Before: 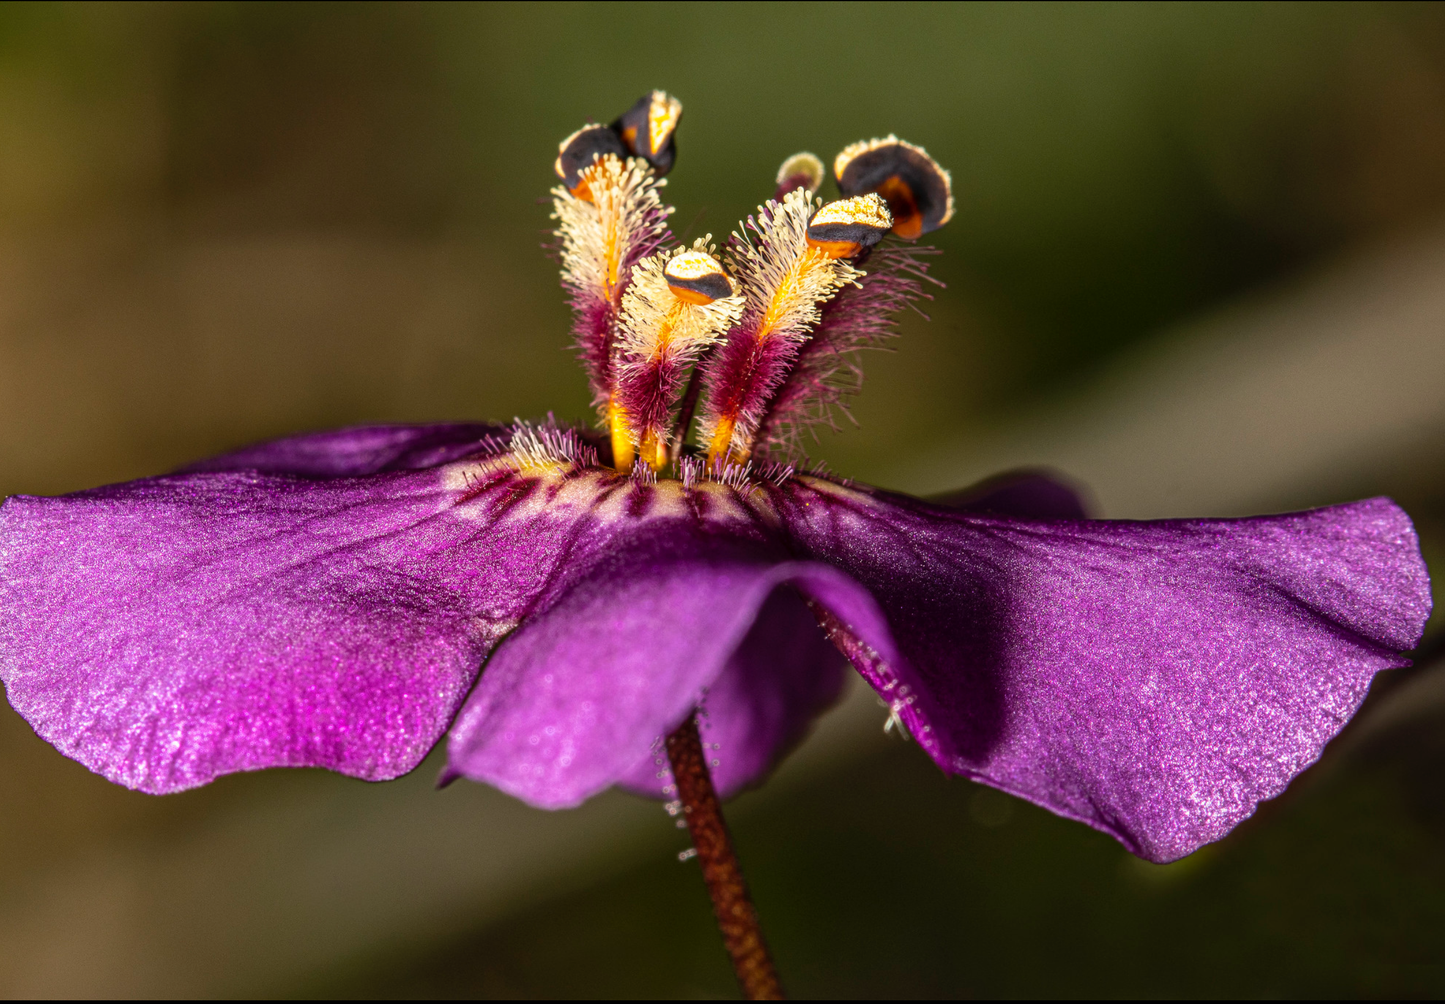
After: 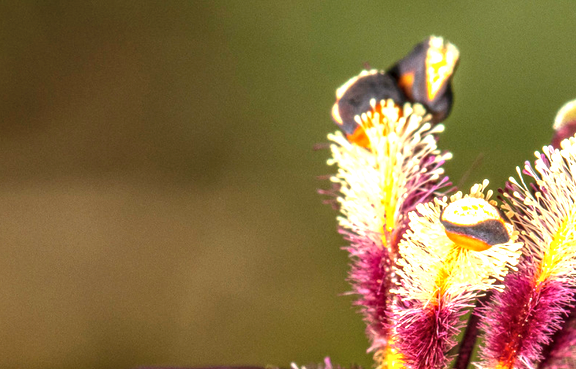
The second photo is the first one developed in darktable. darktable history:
local contrast: detail 130%
crop: left 15.49%, top 5.425%, right 44.194%, bottom 57.111%
exposure: black level correction 0, exposure 1.106 EV, compensate exposure bias true, compensate highlight preservation false
